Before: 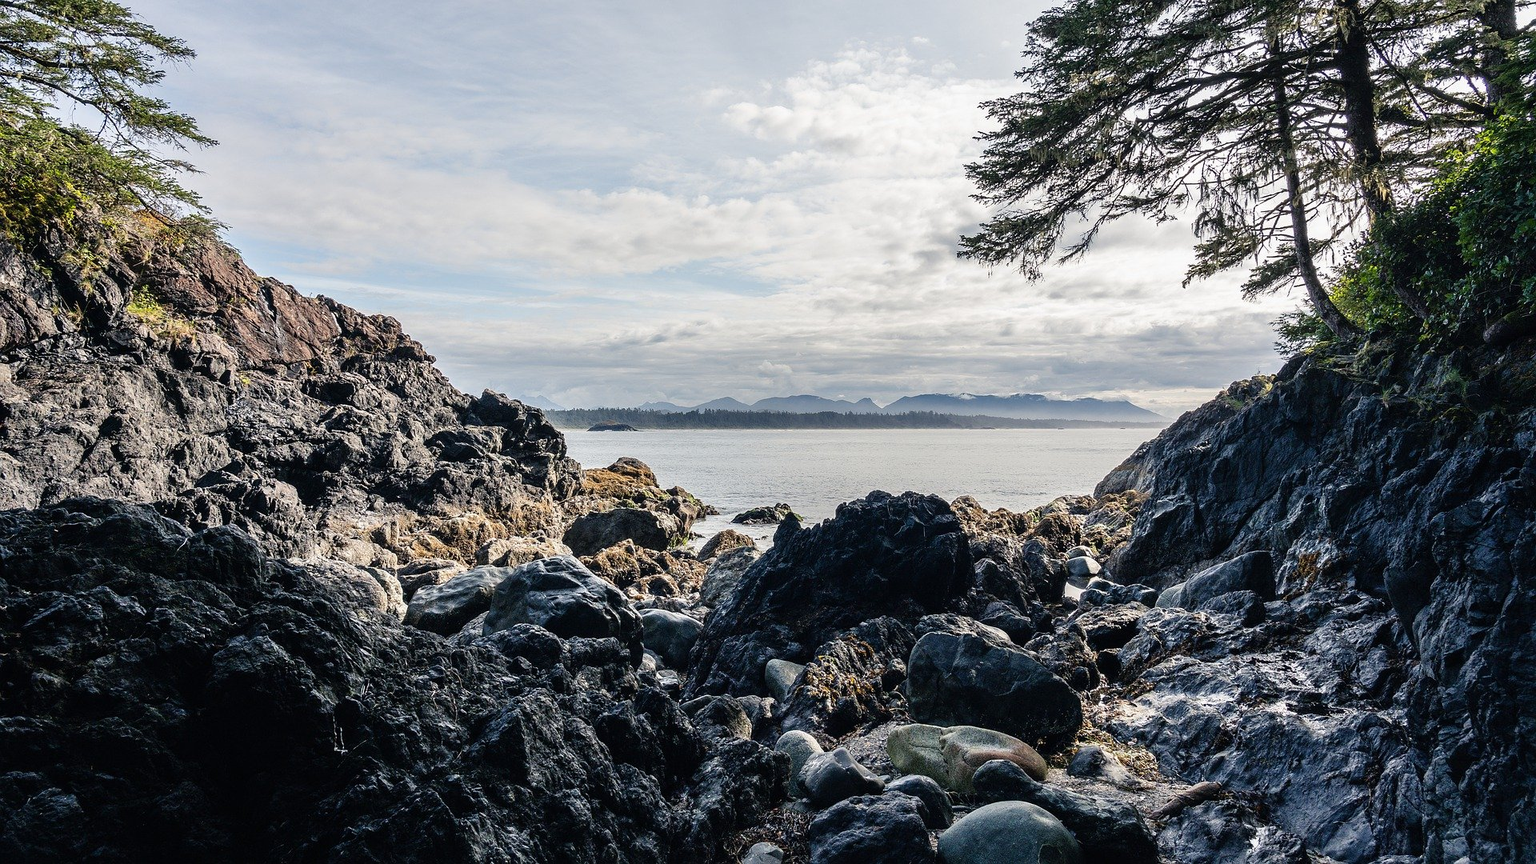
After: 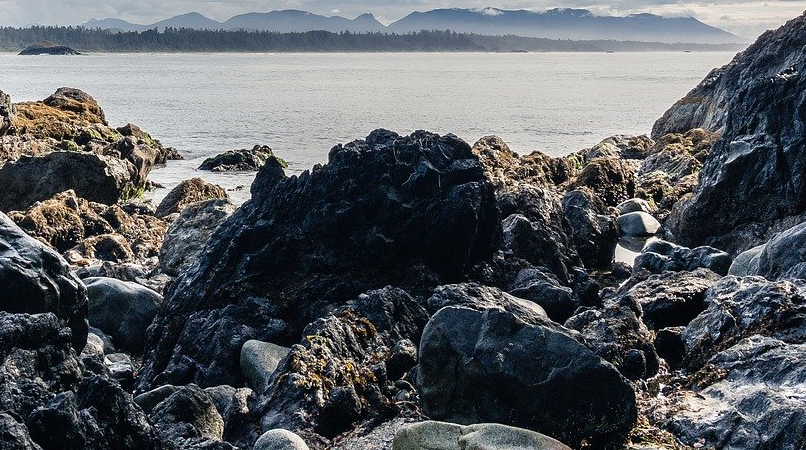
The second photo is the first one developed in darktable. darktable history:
crop: left 37.332%, top 44.847%, right 20.676%, bottom 13.47%
